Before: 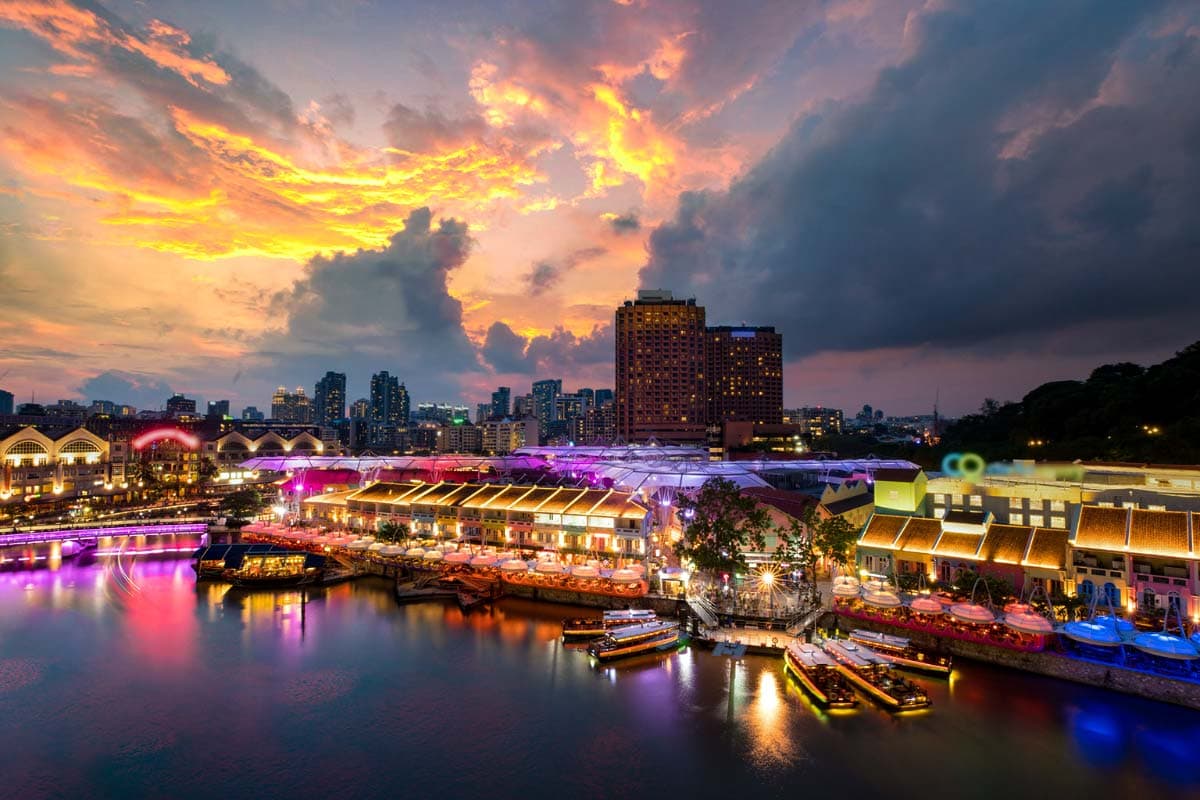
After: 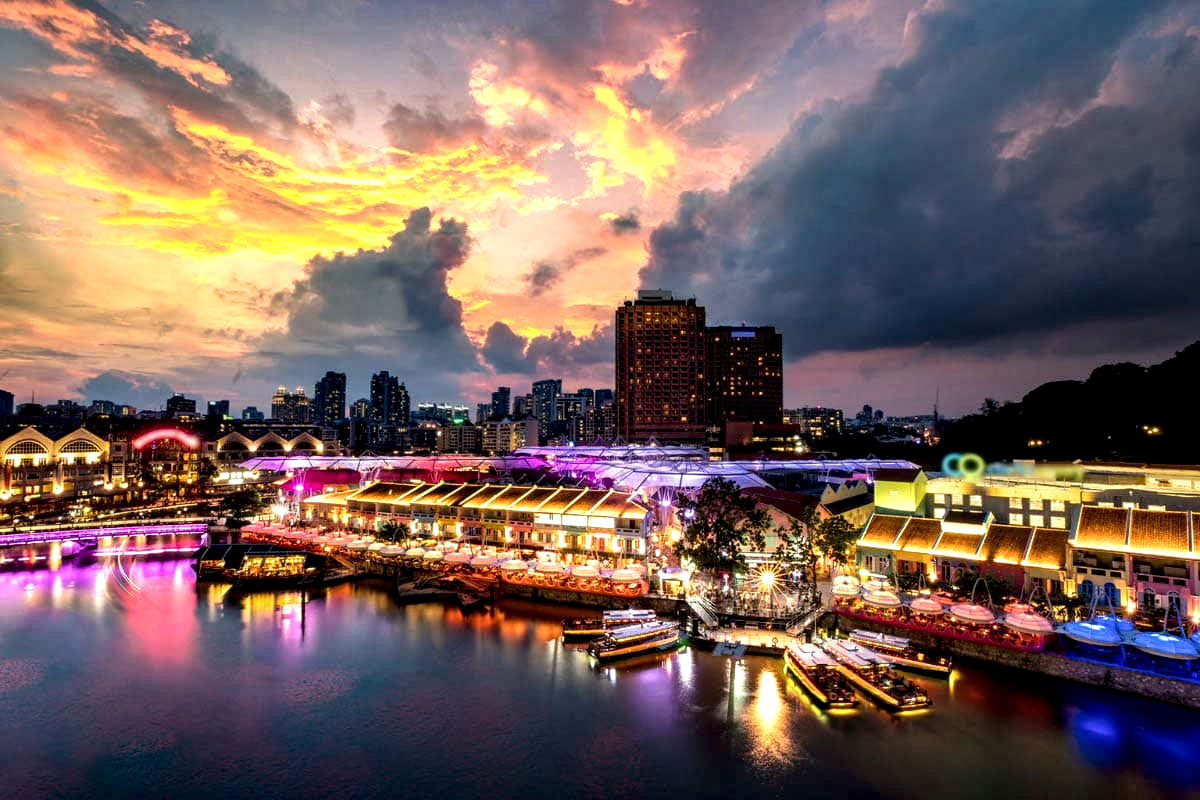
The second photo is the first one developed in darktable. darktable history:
color correction: highlights a* 0.816, highlights b* 2.78, saturation 1.1
local contrast: highlights 80%, shadows 57%, detail 175%, midtone range 0.602
